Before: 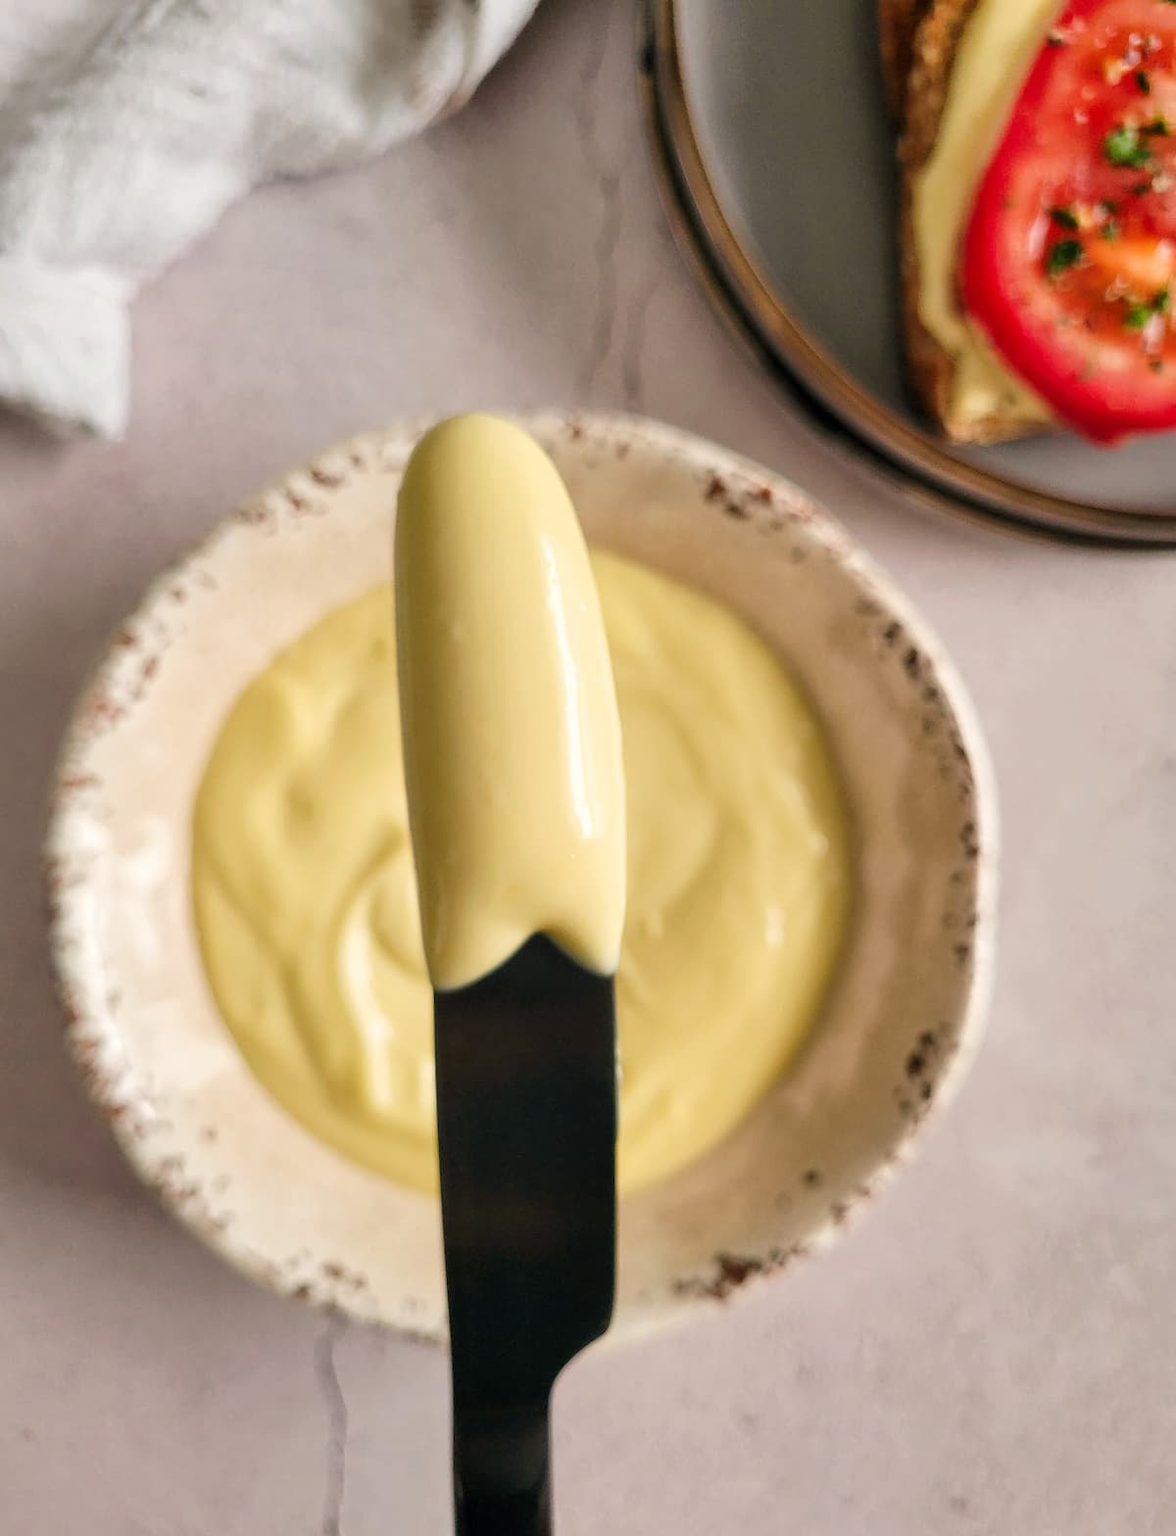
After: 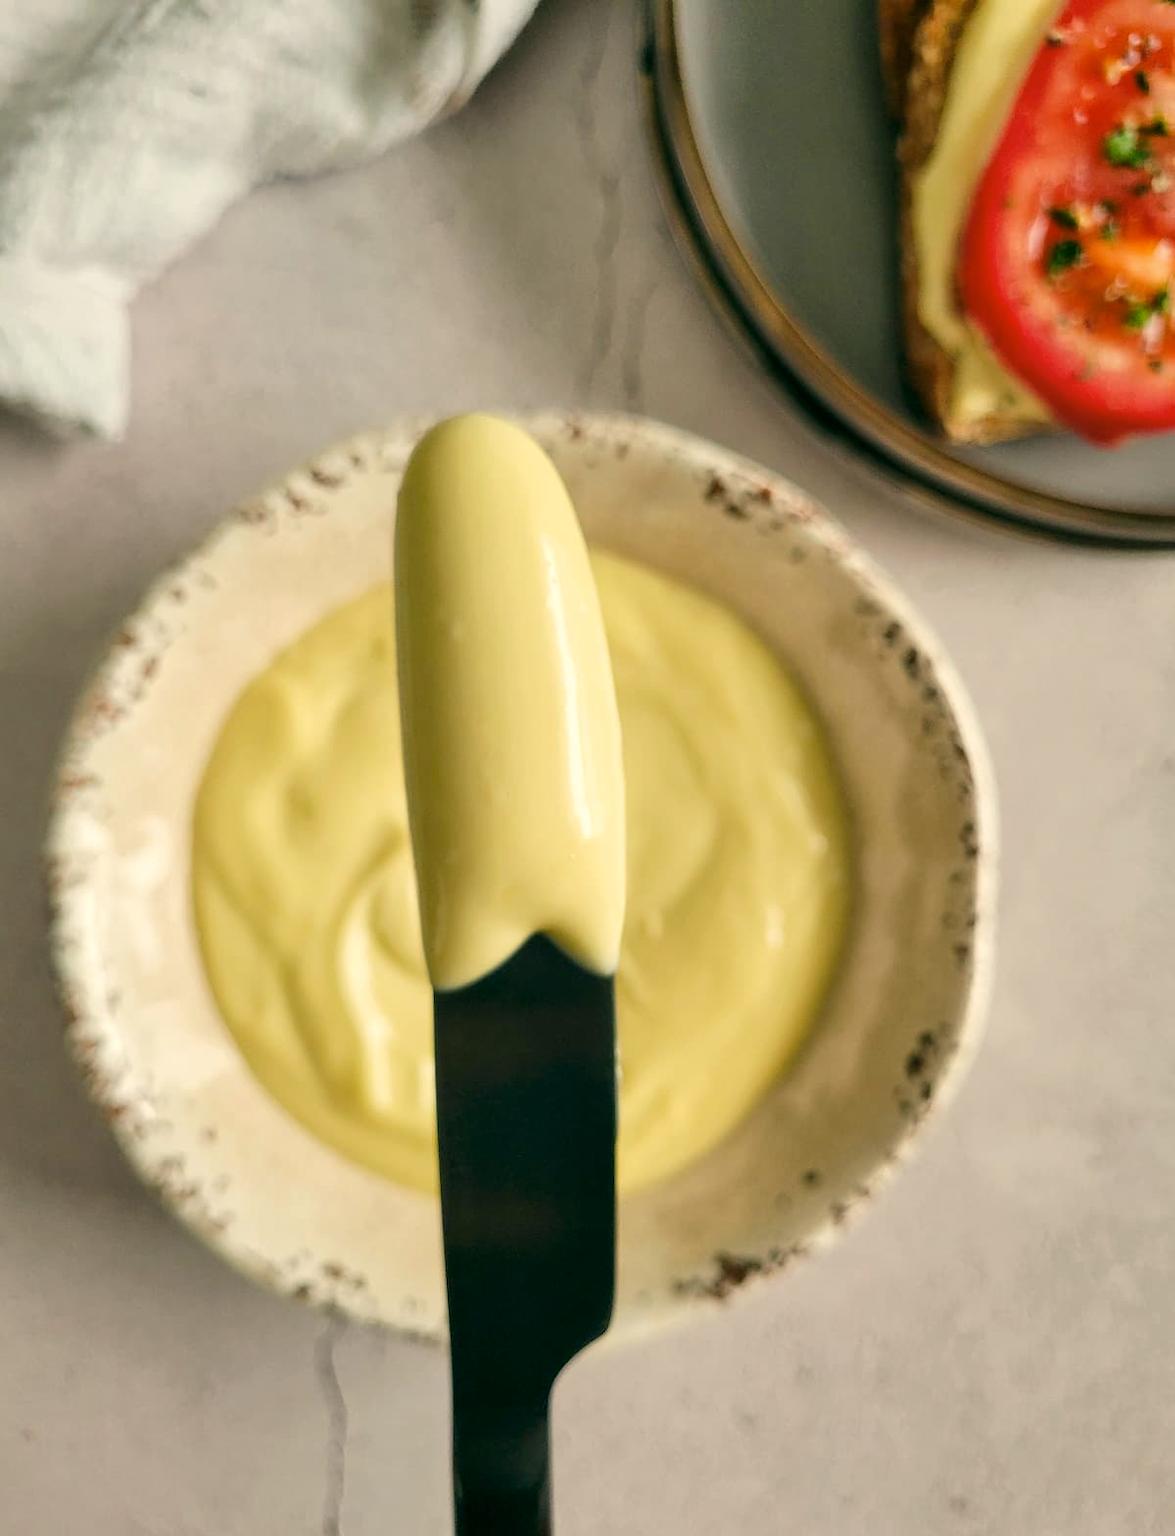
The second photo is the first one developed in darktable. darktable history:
color balance rgb: linear chroma grading › global chroma -0.67%, saturation formula JzAzBz (2021)
color correction: highlights a* -0.482, highlights b* 9.48, shadows a* -9.48, shadows b* 0.803
